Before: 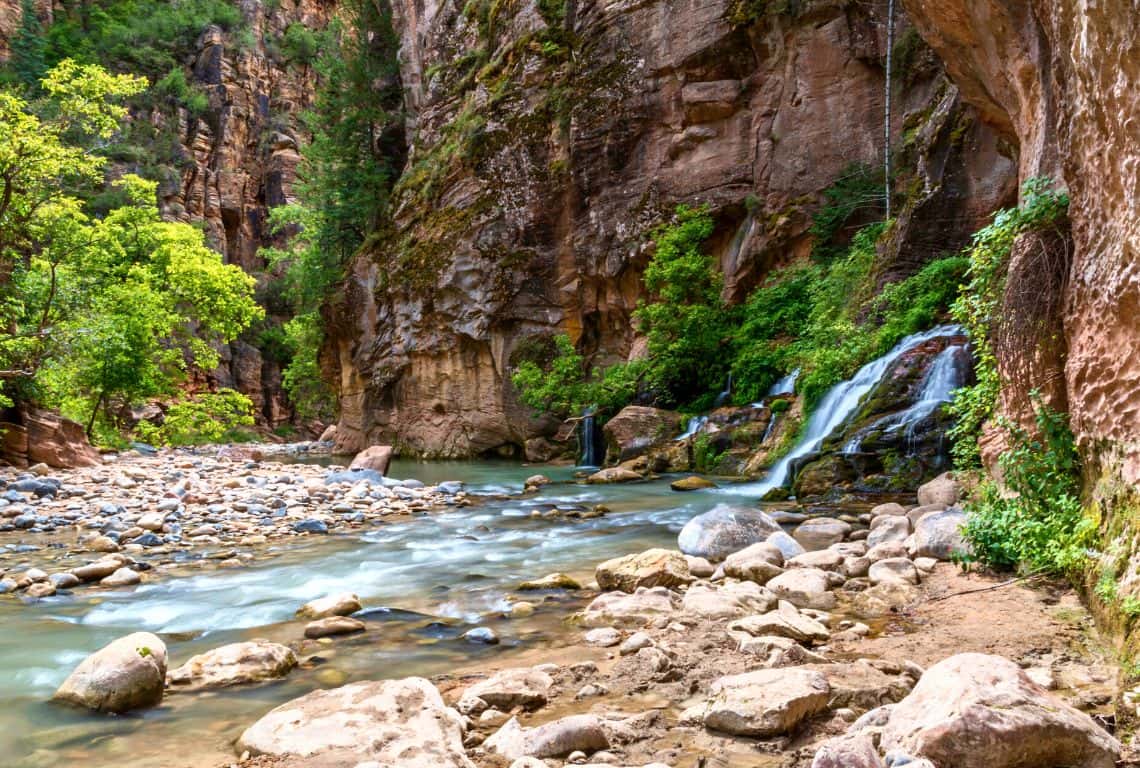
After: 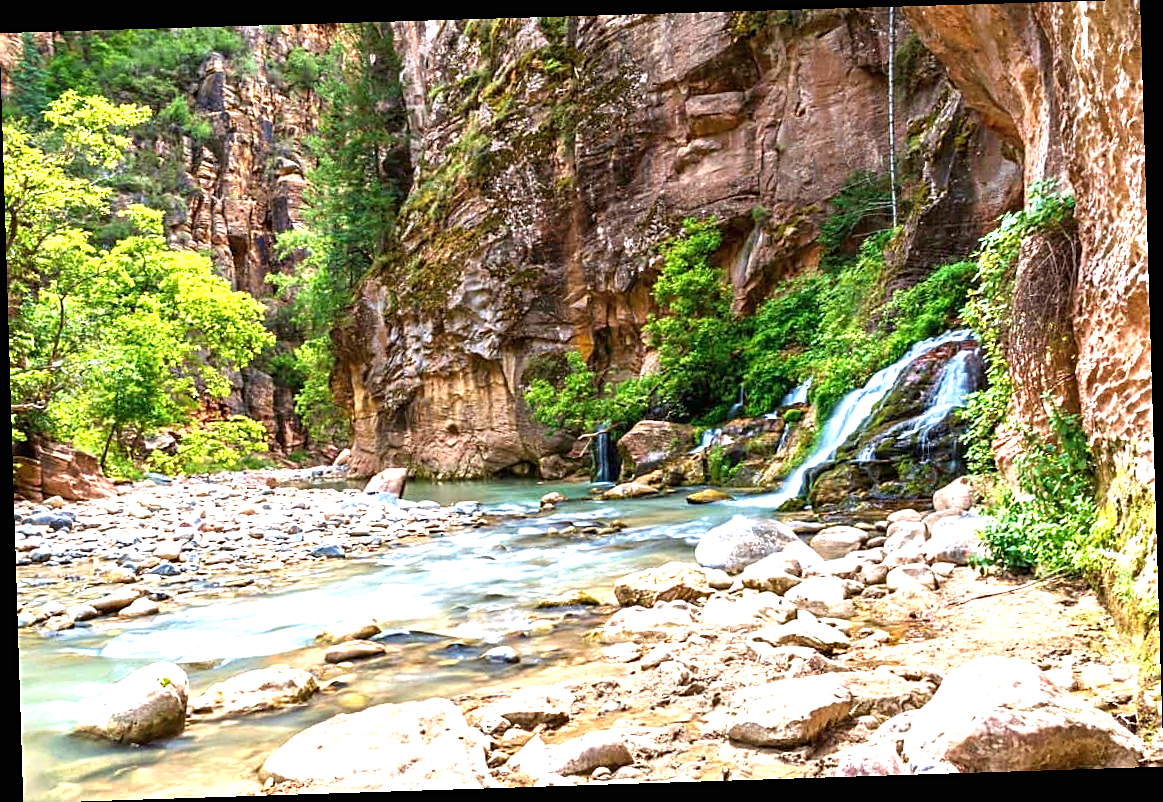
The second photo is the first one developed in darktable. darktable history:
rotate and perspective: rotation -1.77°, lens shift (horizontal) 0.004, automatic cropping off
exposure: black level correction 0, exposure 1.2 EV, compensate highlight preservation false
sharpen: on, module defaults
